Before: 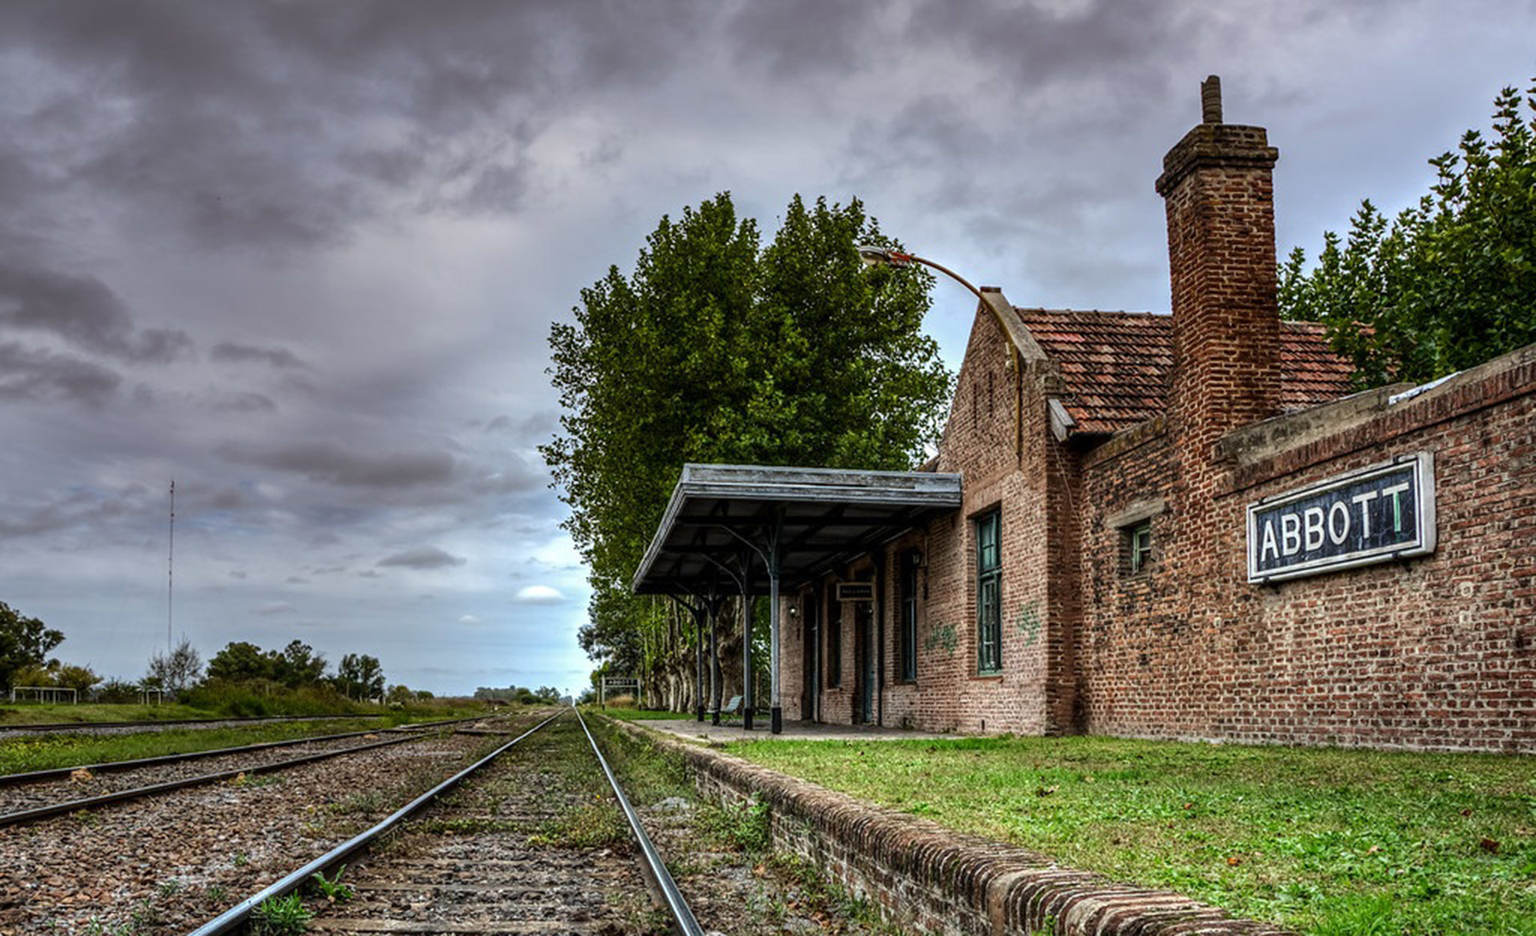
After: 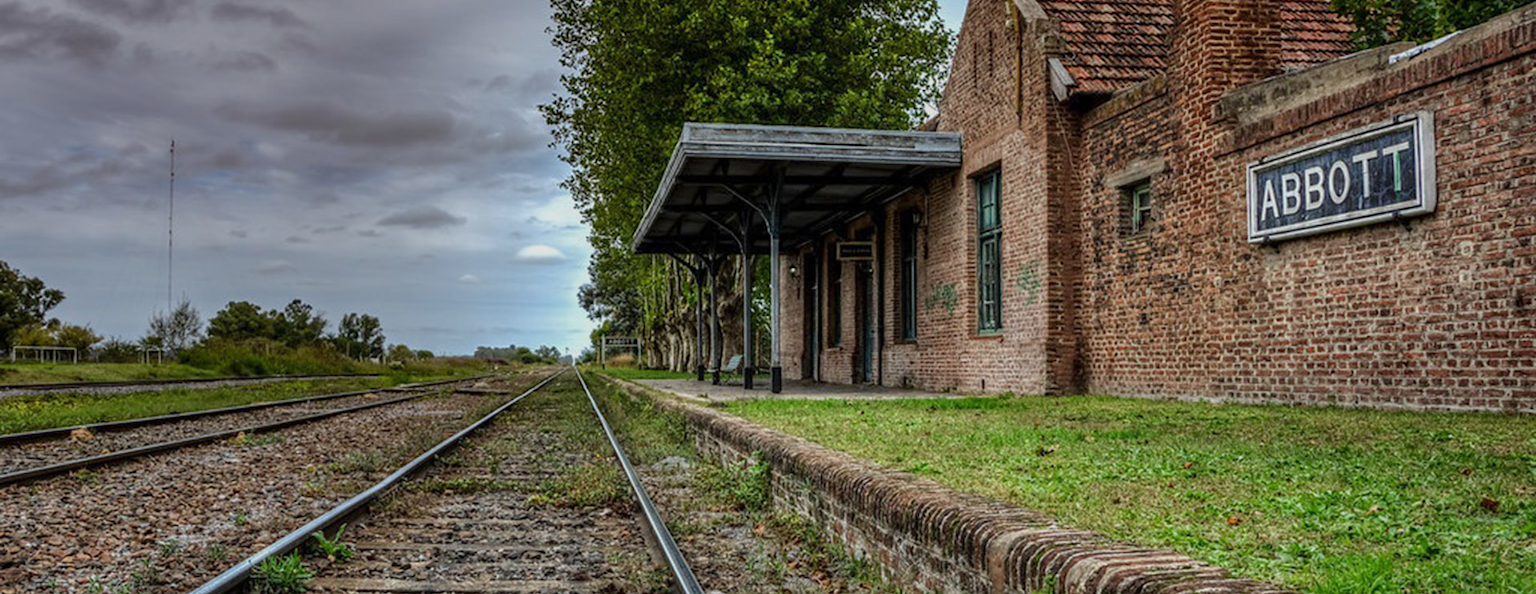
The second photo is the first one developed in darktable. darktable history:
crop and rotate: top 36.435%
tone equalizer: -8 EV 0.25 EV, -7 EV 0.417 EV, -6 EV 0.417 EV, -5 EV 0.25 EV, -3 EV -0.25 EV, -2 EV -0.417 EV, -1 EV -0.417 EV, +0 EV -0.25 EV, edges refinement/feathering 500, mask exposure compensation -1.57 EV, preserve details guided filter
